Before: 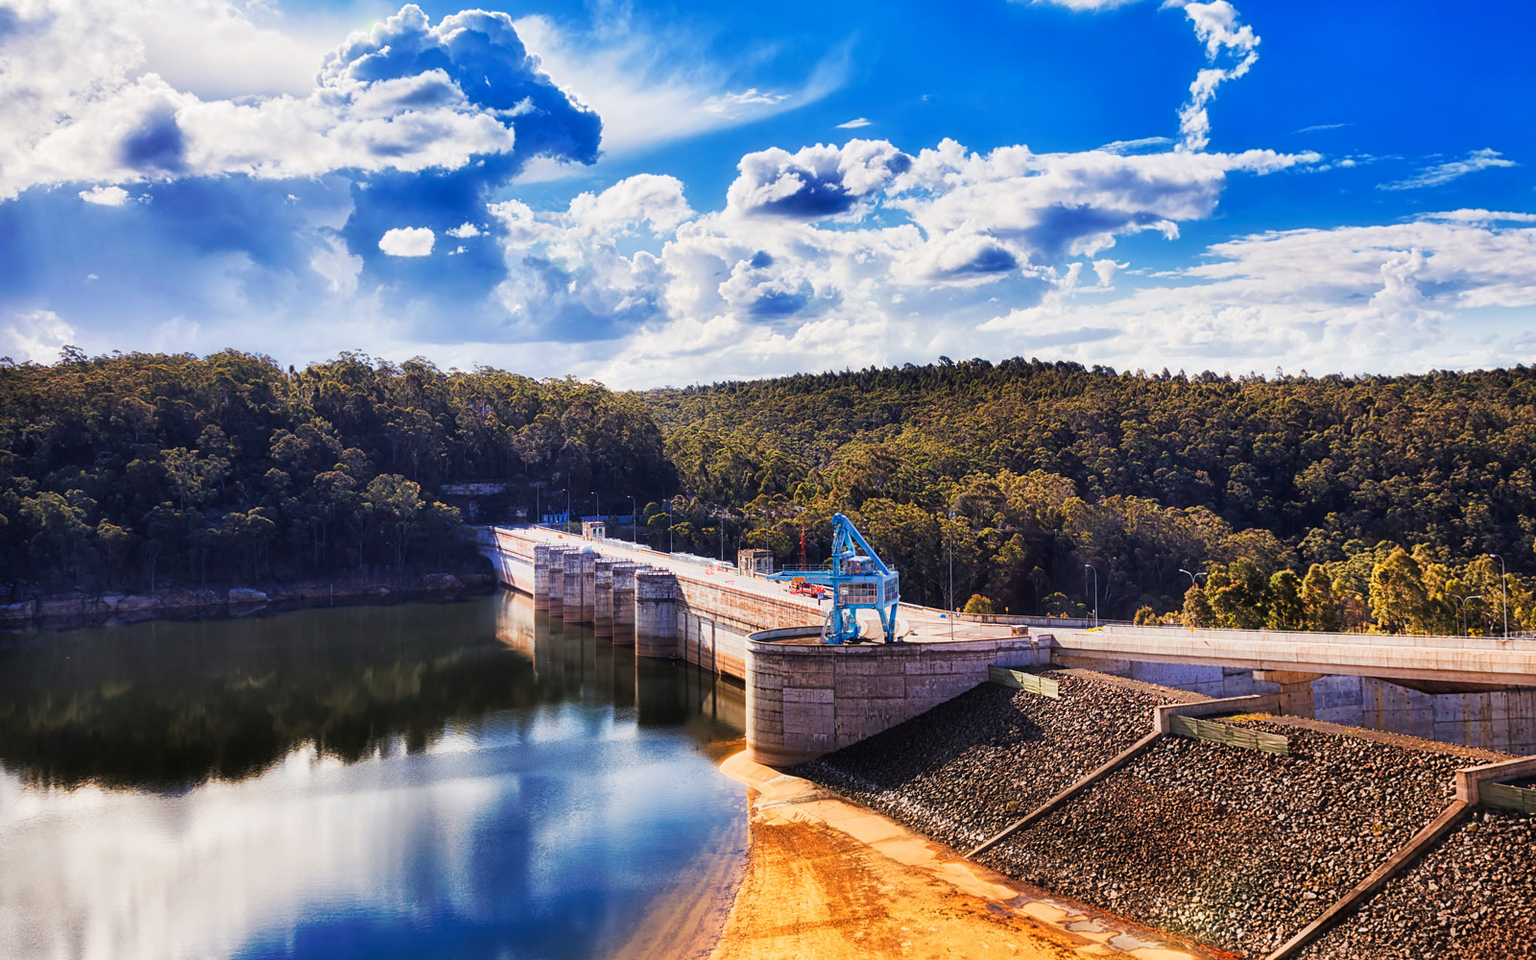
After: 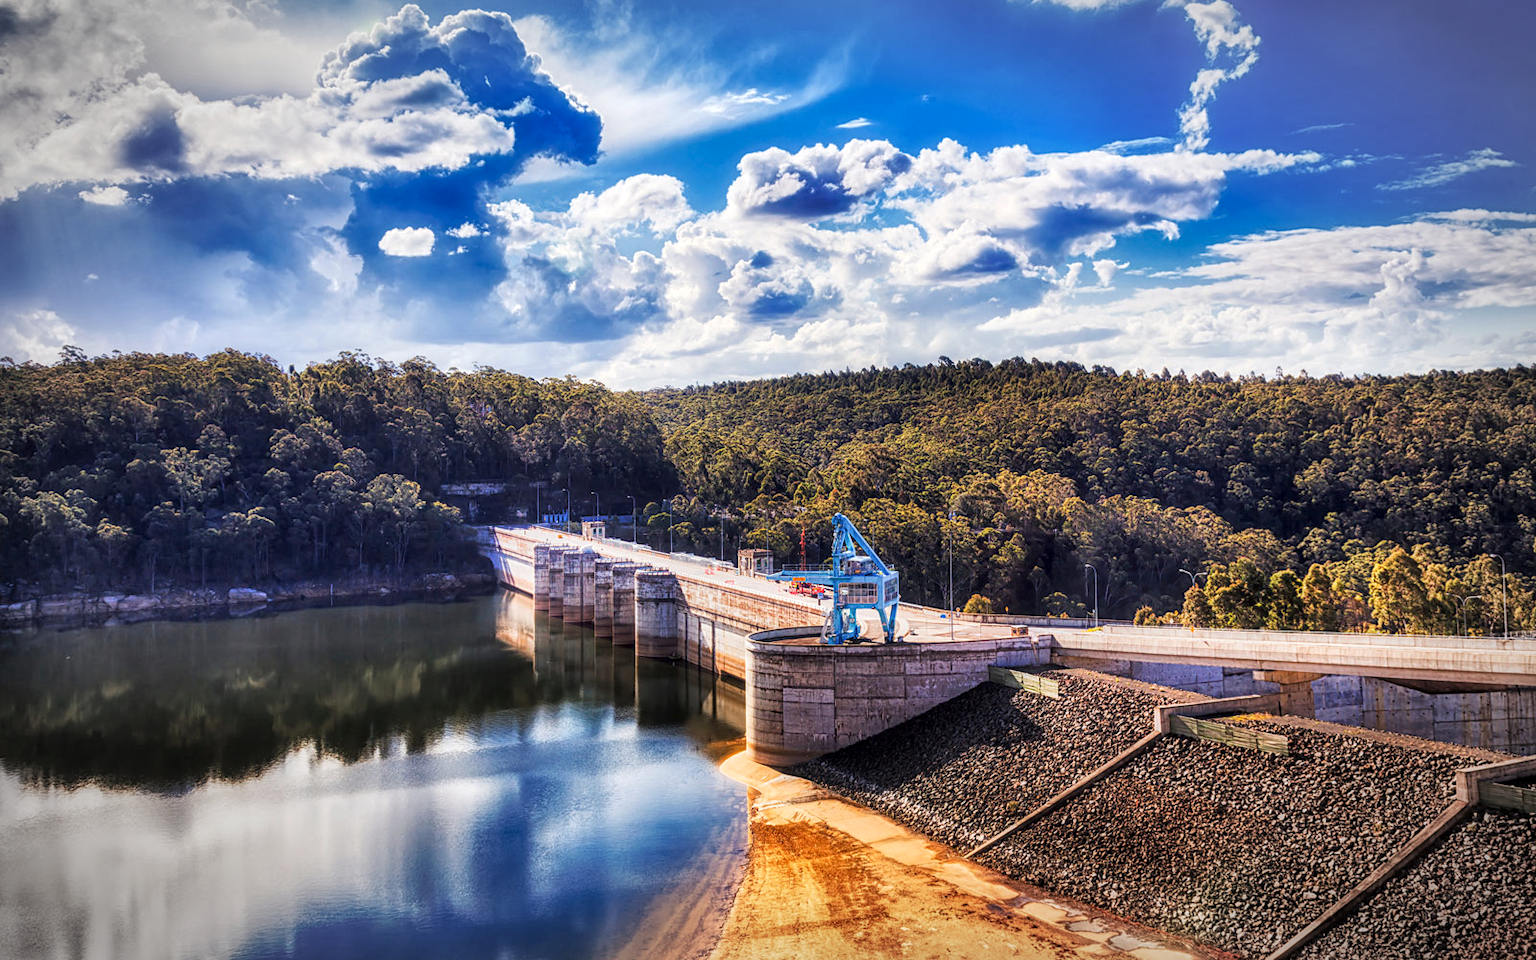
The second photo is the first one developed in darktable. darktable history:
bloom: size 9%, threshold 100%, strength 7%
vignetting: automatic ratio true
shadows and highlights: soften with gaussian
local contrast: highlights 61%, detail 143%, midtone range 0.428
